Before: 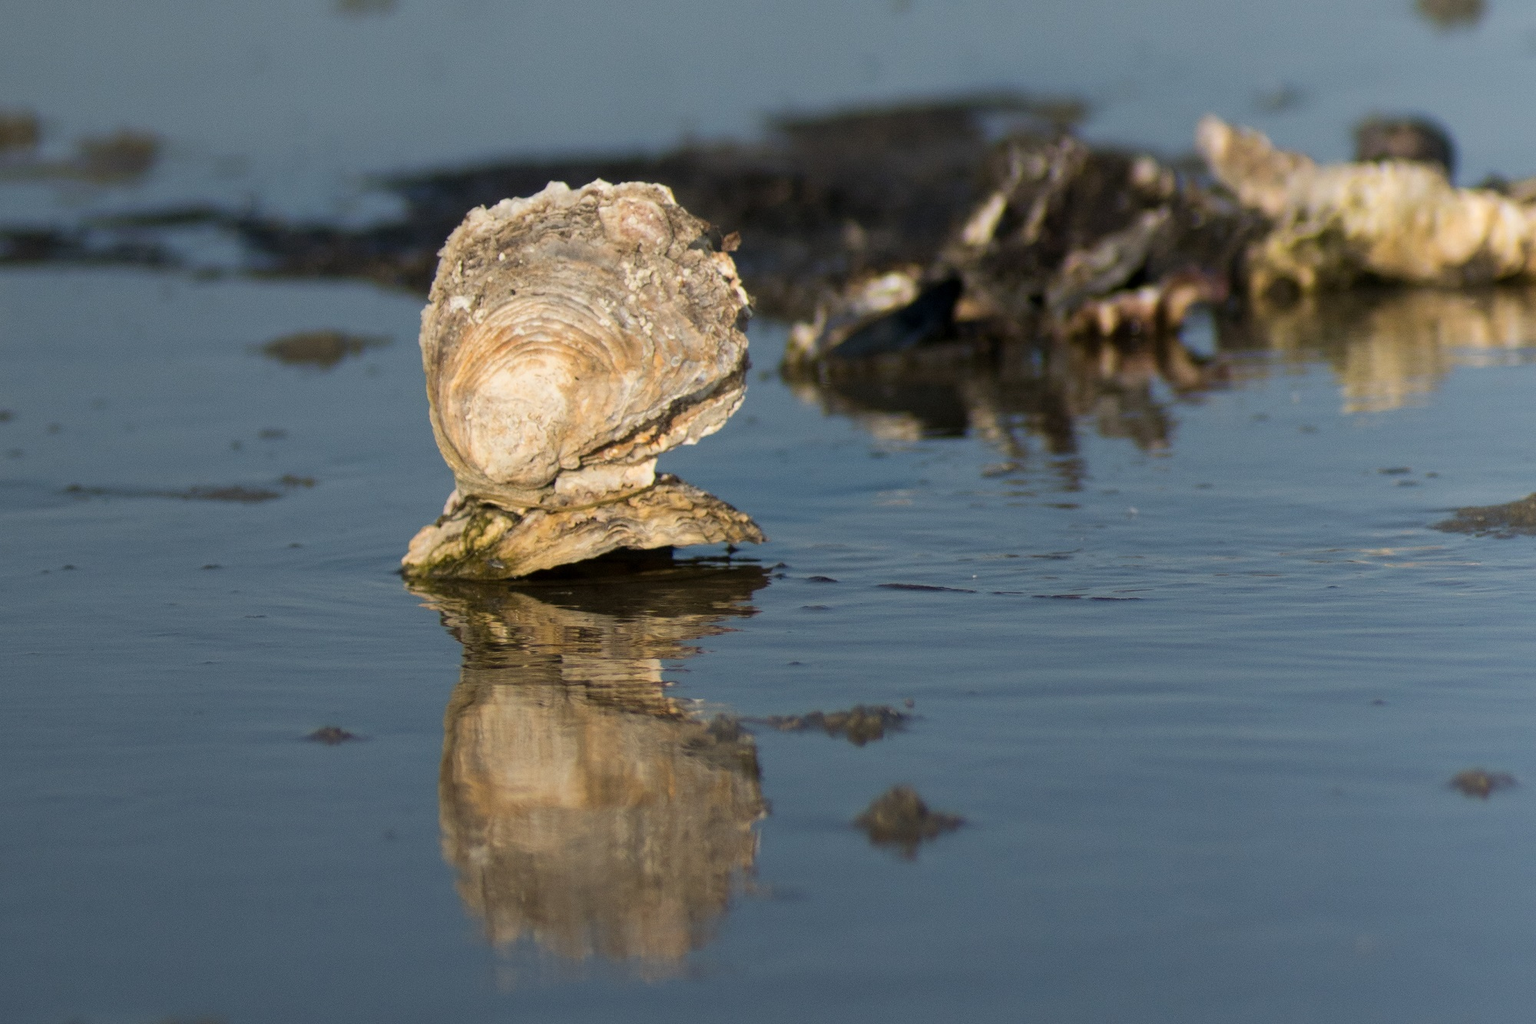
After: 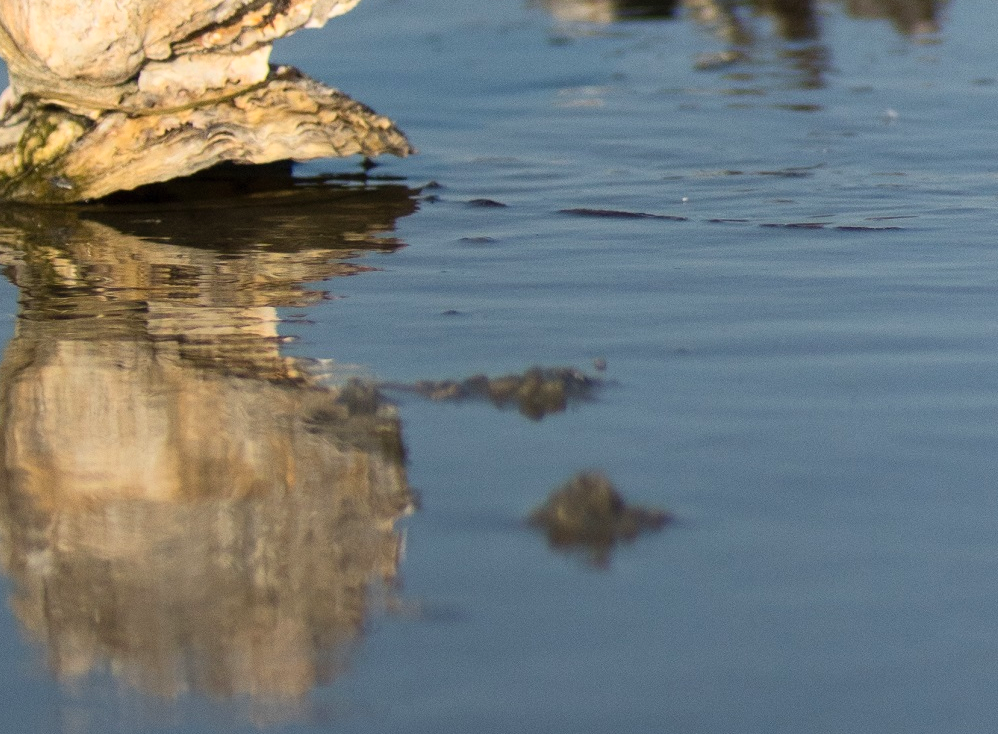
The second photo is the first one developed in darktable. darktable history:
contrast brightness saturation: contrast 0.198, brightness 0.141, saturation 0.149
crop: left 29.223%, top 41.399%, right 20.839%, bottom 3.477%
